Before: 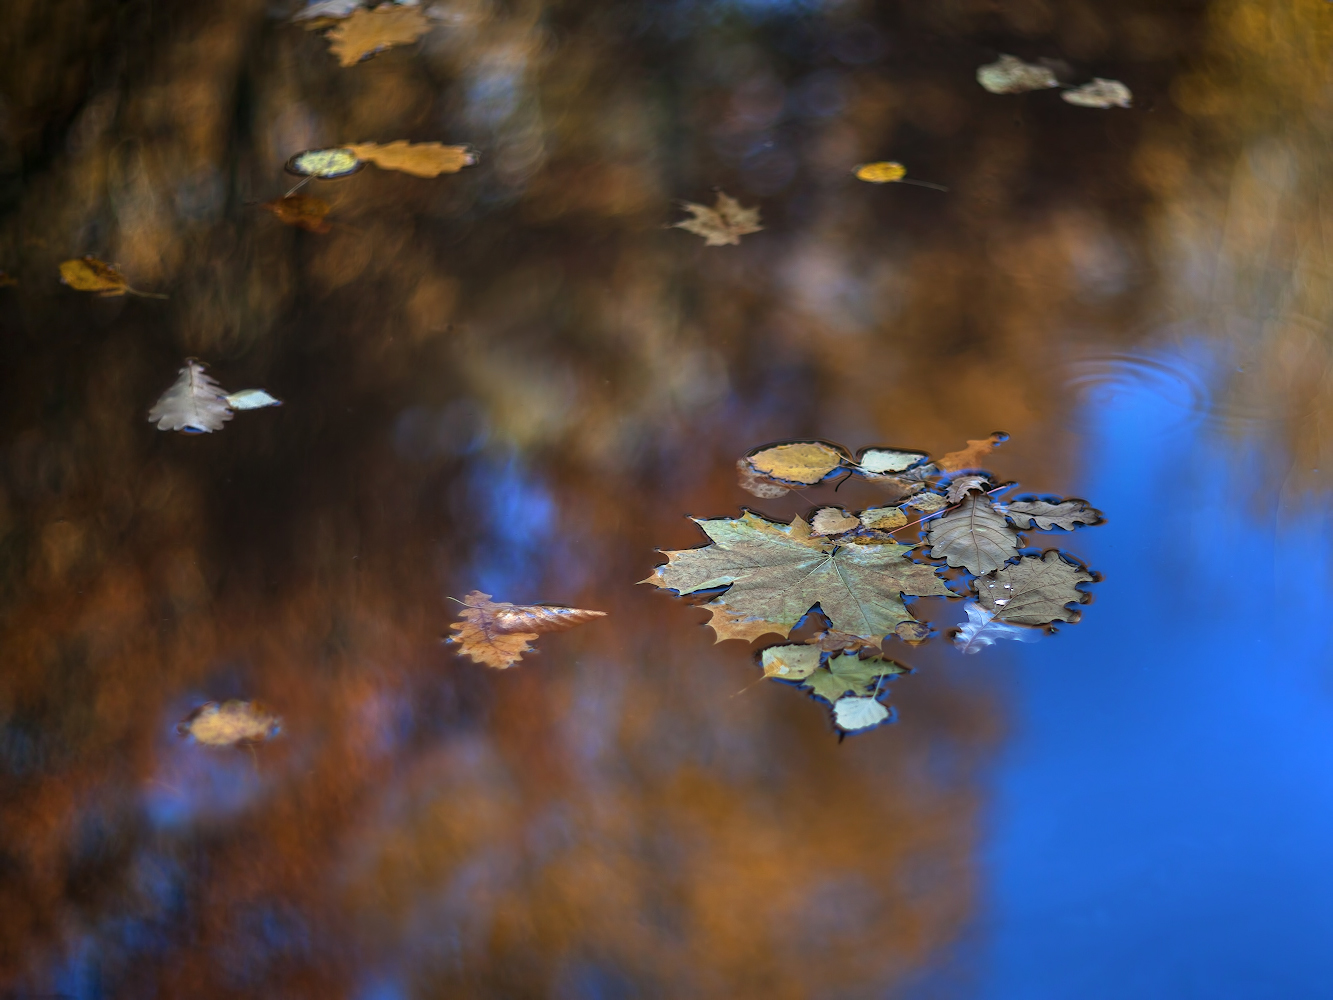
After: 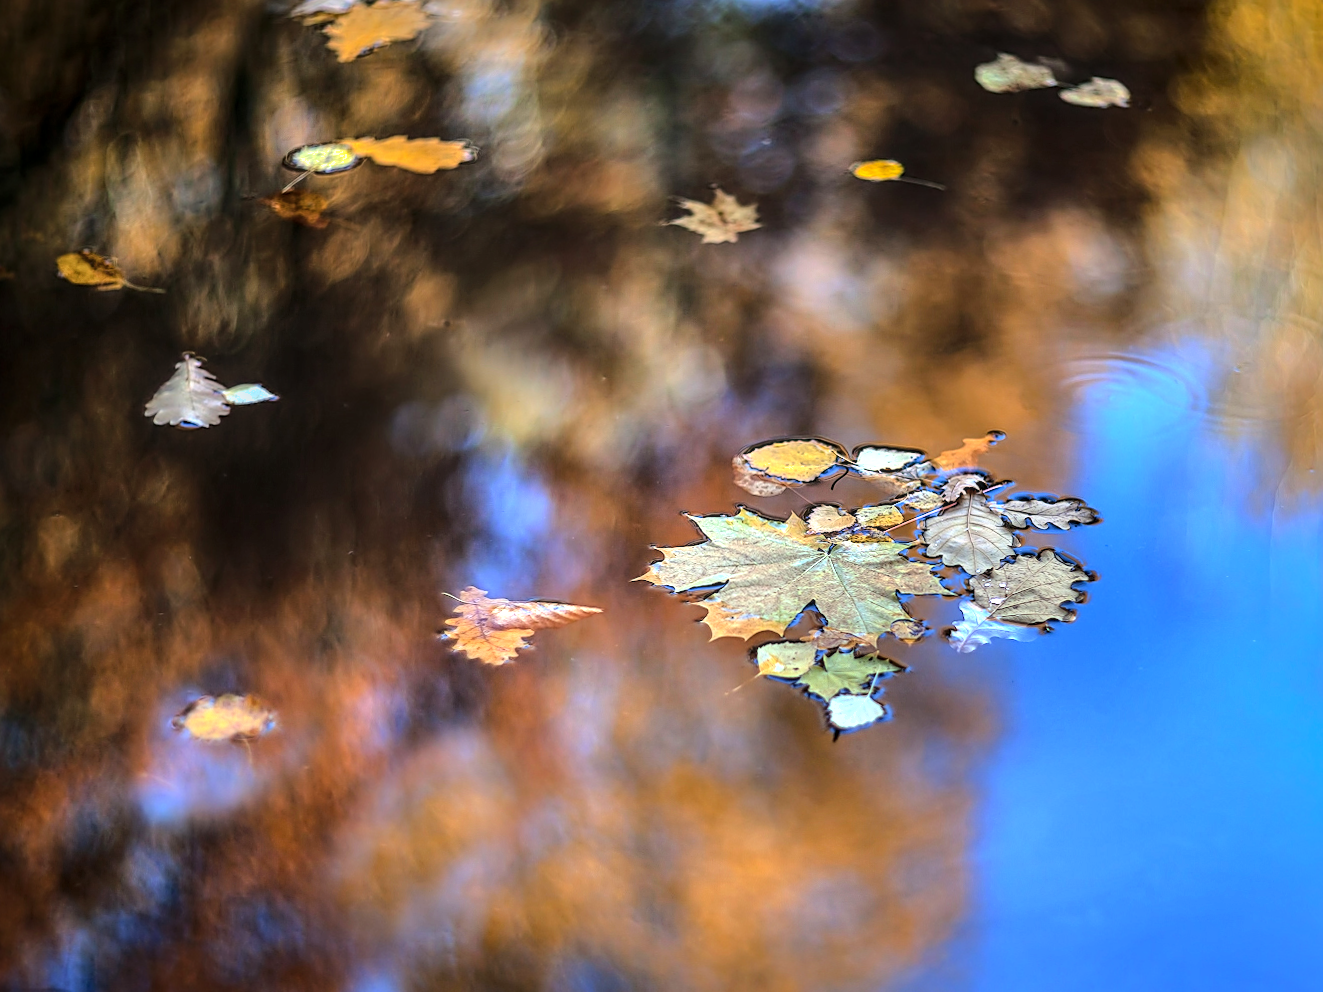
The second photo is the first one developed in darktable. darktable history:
crop and rotate: angle -0.305°
local contrast: on, module defaults
tone equalizer: -8 EV -0.712 EV, -7 EV -0.728 EV, -6 EV -0.572 EV, -5 EV -0.41 EV, -3 EV 0.394 EV, -2 EV 0.6 EV, -1 EV 0.687 EV, +0 EV 0.727 EV
shadows and highlights: shadows 39.52, highlights -59.67
base curve: curves: ch0 [(0, 0) (0.028, 0.03) (0.121, 0.232) (0.46, 0.748) (0.859, 0.968) (1, 1)]
color balance rgb: global offset › hue 169.37°, linear chroma grading › shadows -2.31%, linear chroma grading › highlights -14.683%, linear chroma grading › global chroma -9.958%, linear chroma grading › mid-tones -9.622%, perceptual saturation grading › global saturation 25.19%, global vibrance 10.011%
sharpen: on, module defaults
